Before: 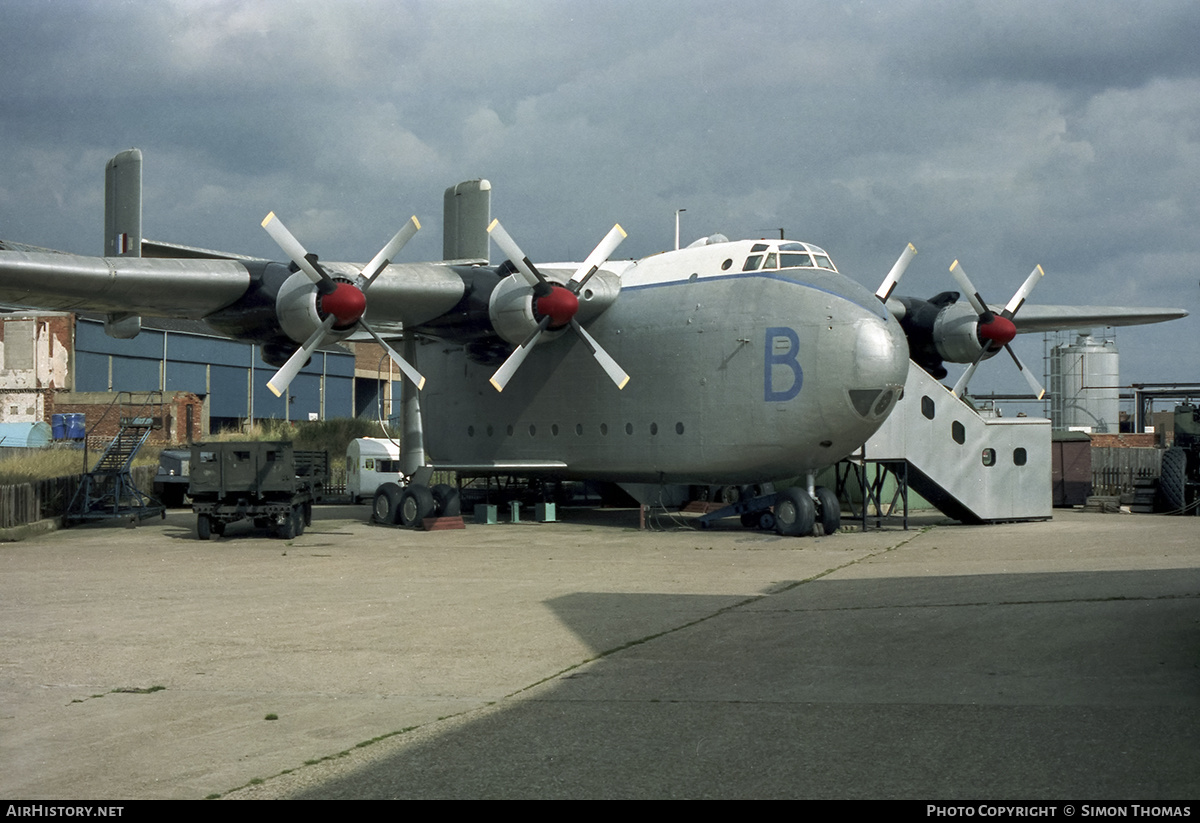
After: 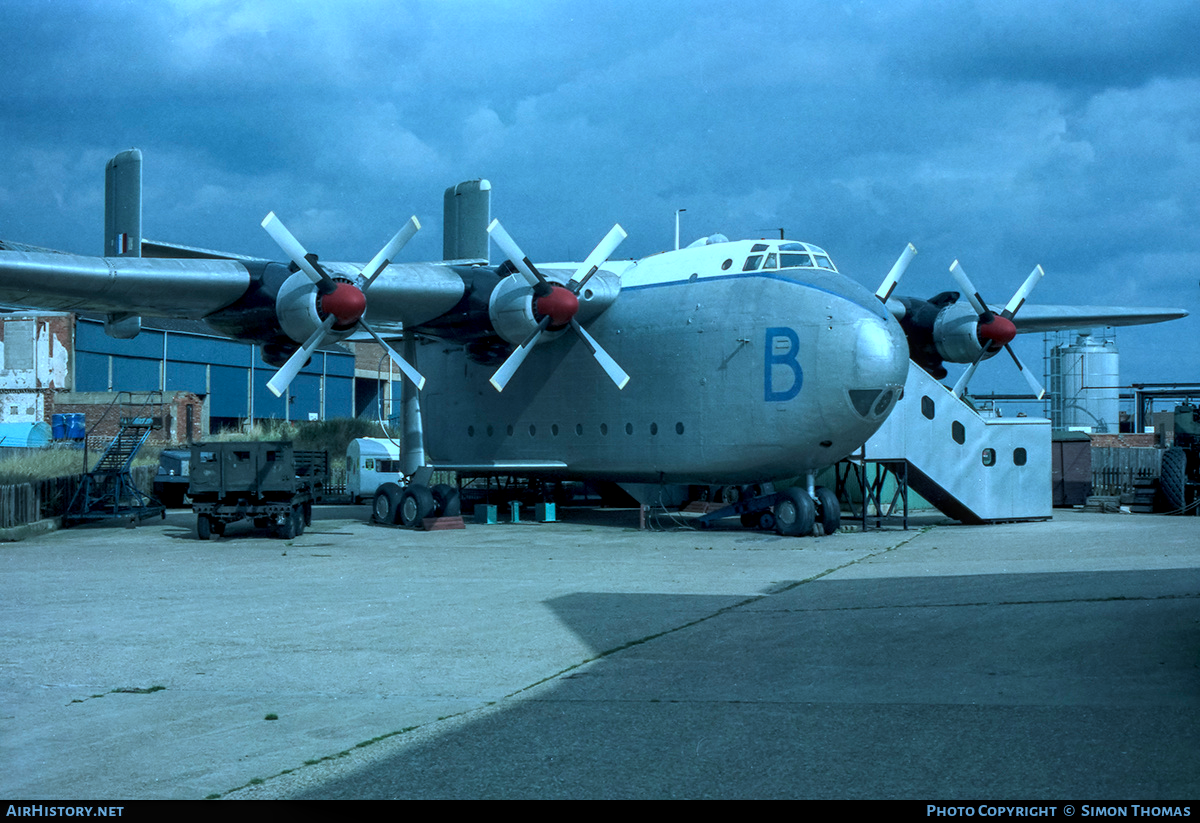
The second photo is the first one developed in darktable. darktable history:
color calibration: illuminant custom, x 0.432, y 0.394, temperature 3108.86 K
local contrast: on, module defaults
